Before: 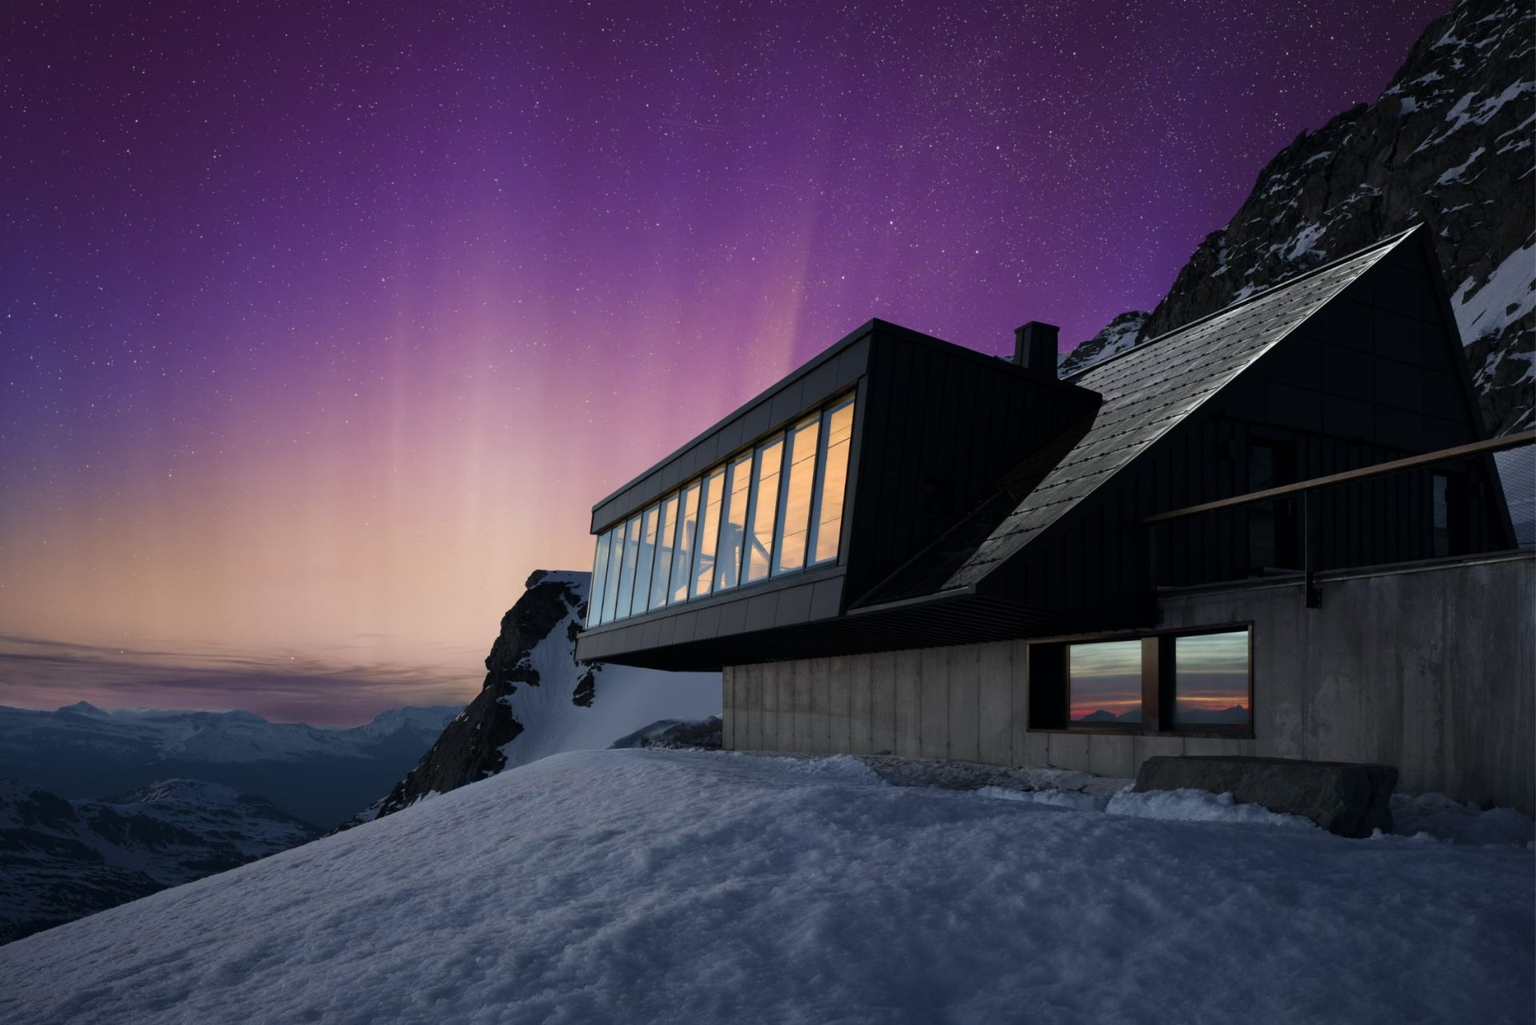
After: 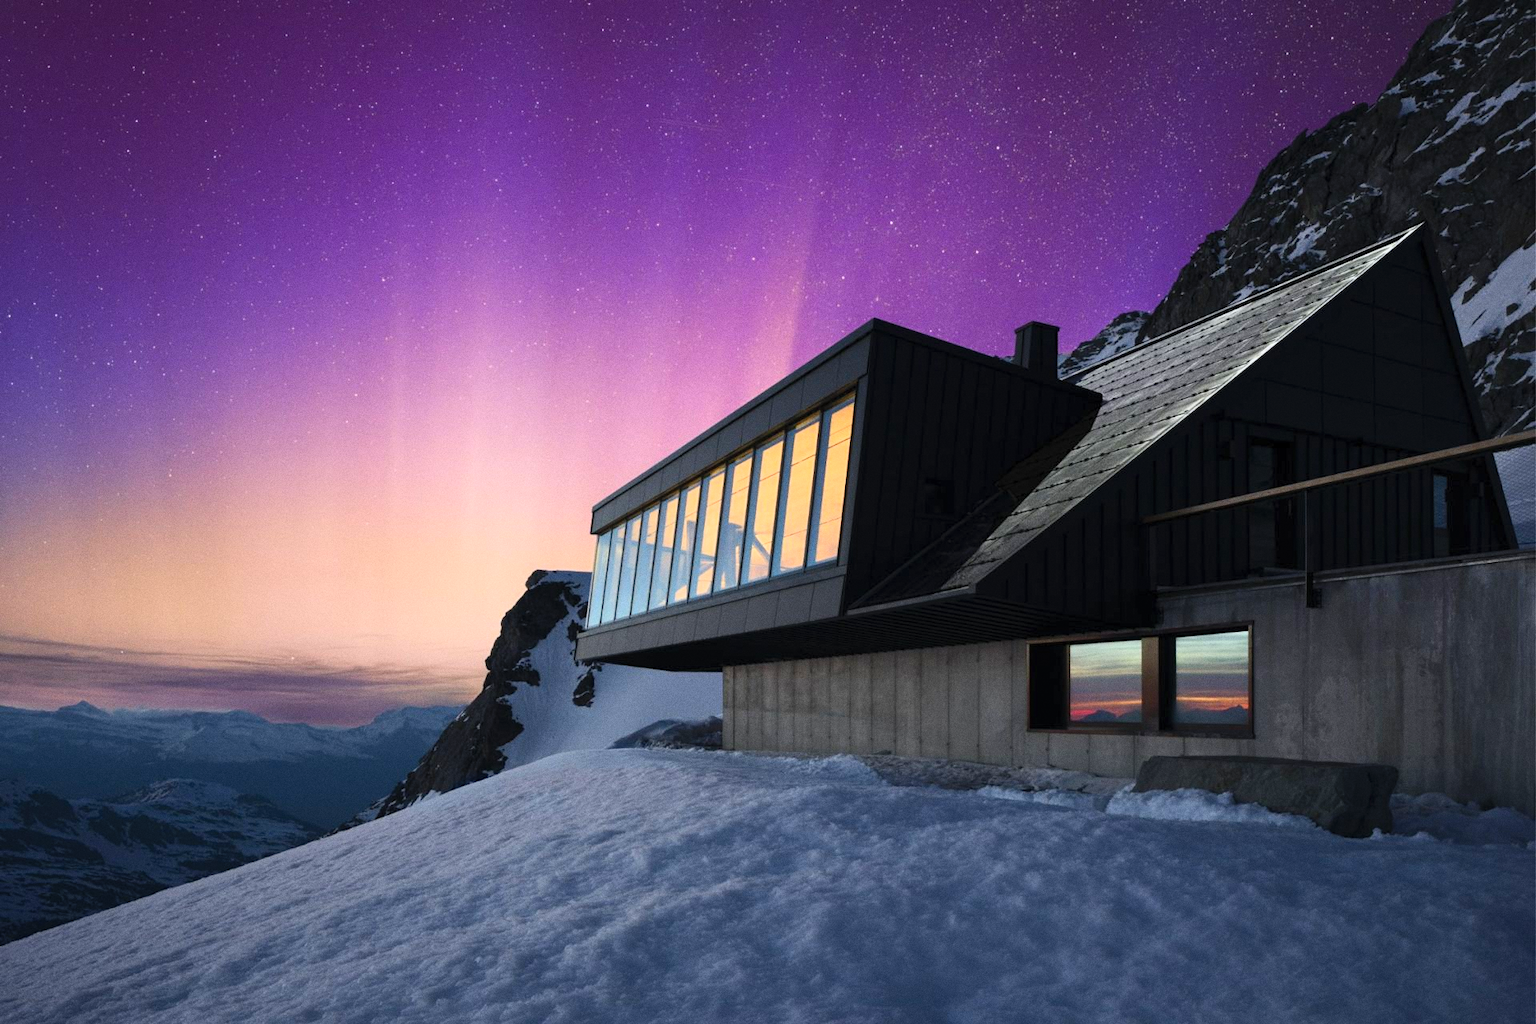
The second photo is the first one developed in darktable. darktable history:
contrast brightness saturation: contrast 0.24, brightness 0.26, saturation 0.39
grain: coarseness 0.47 ISO
